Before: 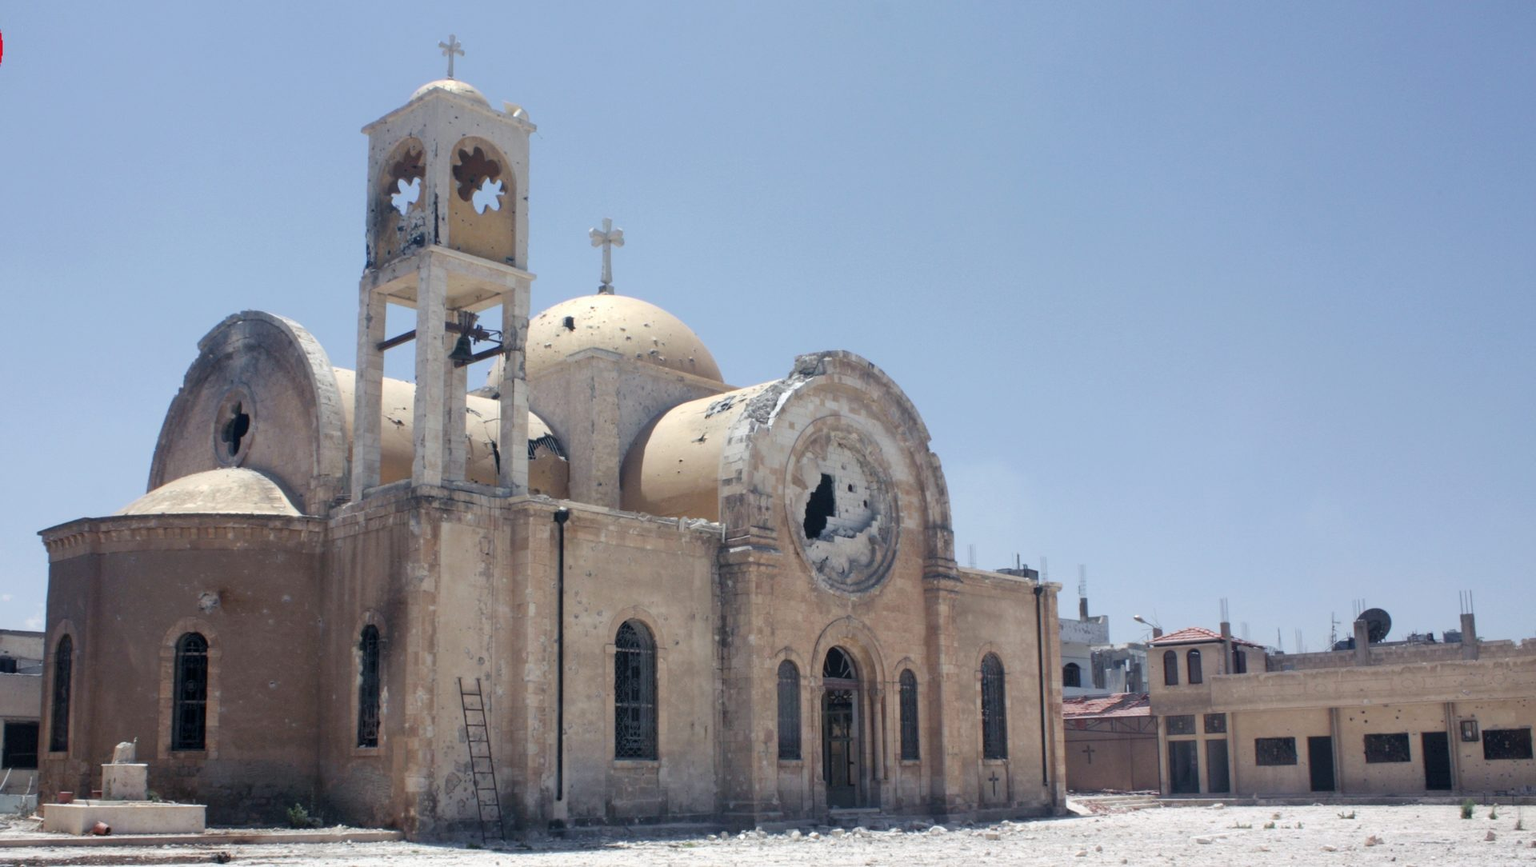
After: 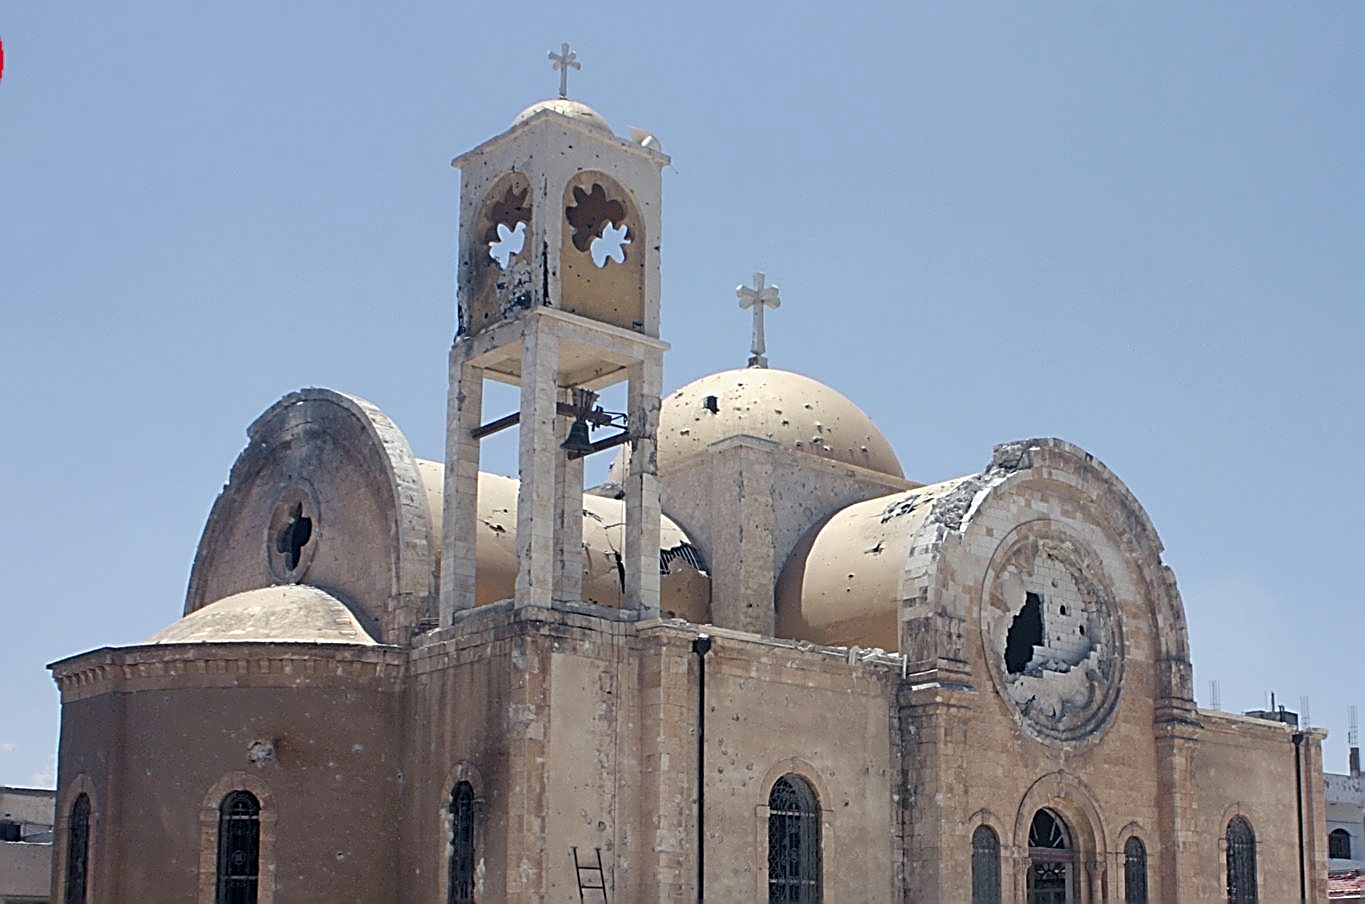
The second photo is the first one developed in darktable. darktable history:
tone equalizer: -7 EV 0.195 EV, -6 EV 0.14 EV, -5 EV 0.109 EV, -4 EV 0.074 EV, -2 EV -0.041 EV, -1 EV -0.061 EV, +0 EV -0.087 EV
sharpen: amount 1.858
crop: right 28.855%, bottom 16.553%
